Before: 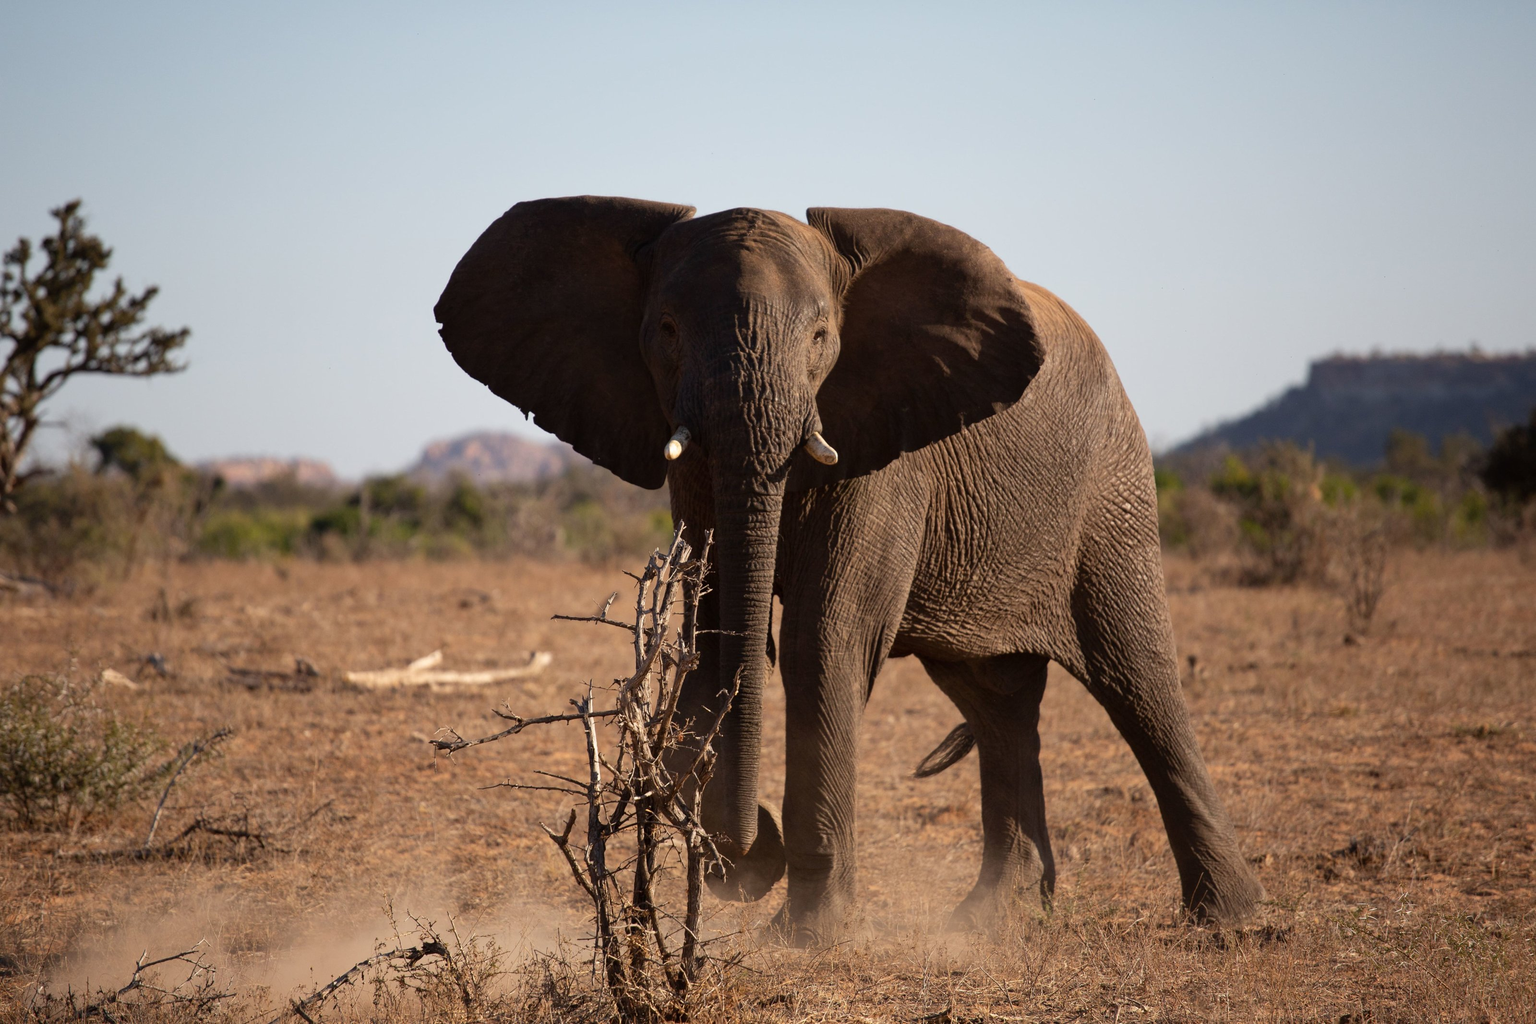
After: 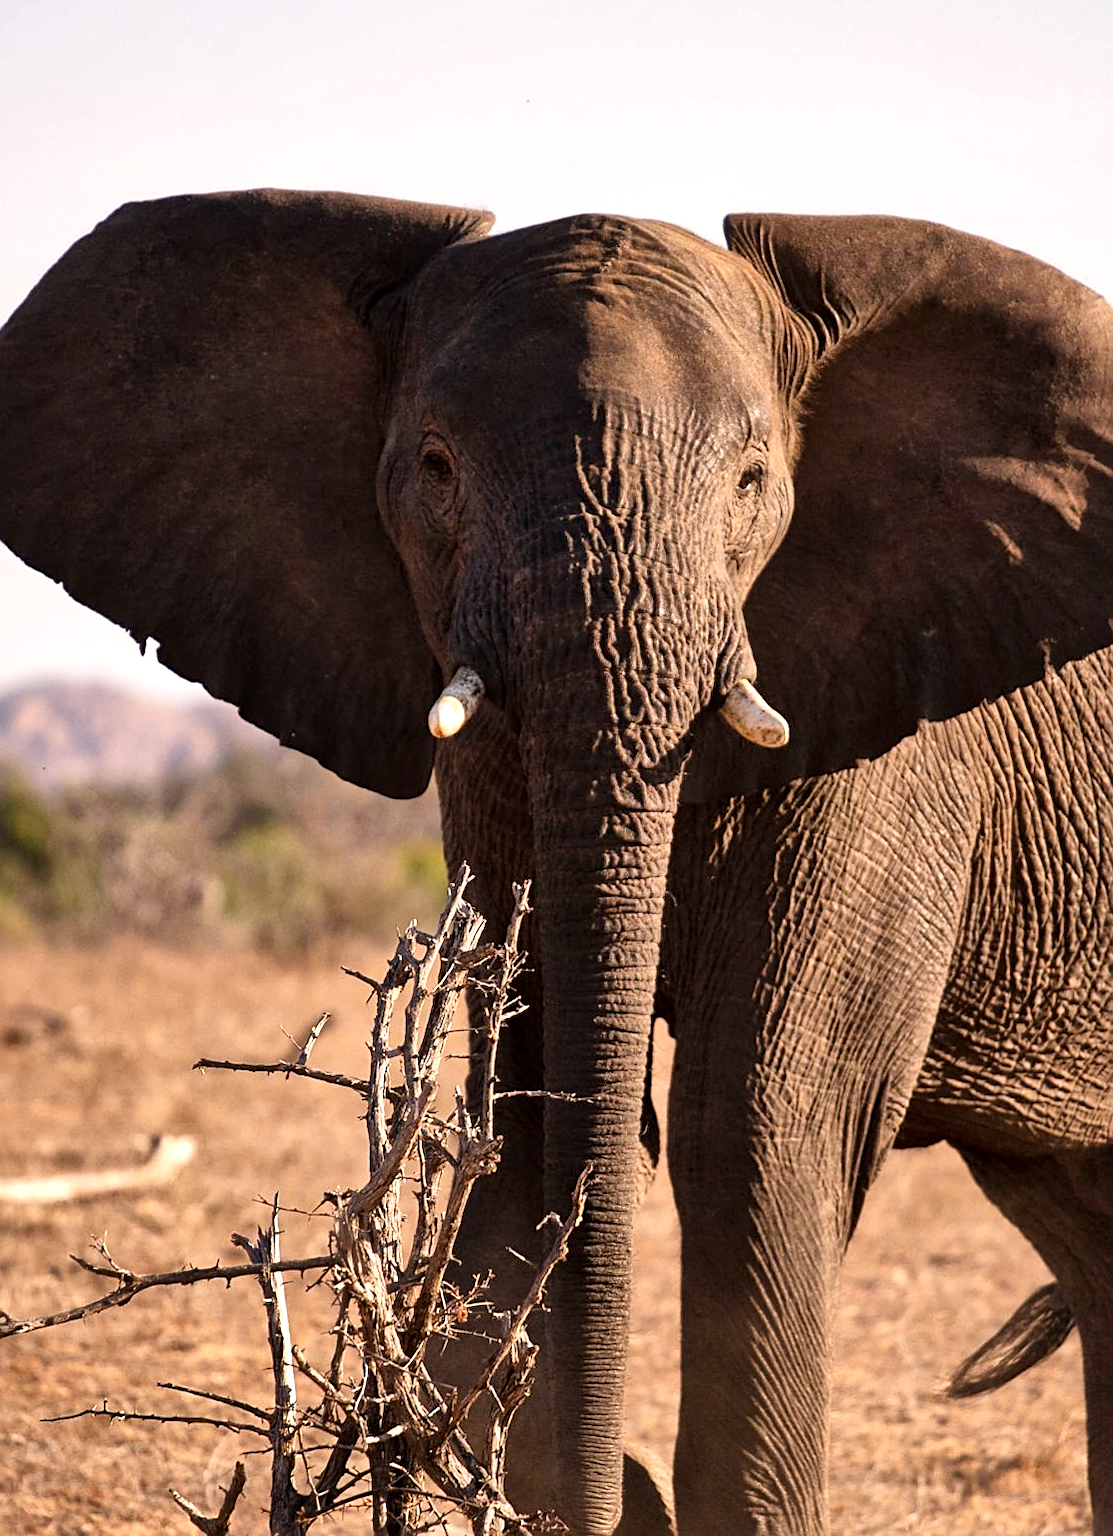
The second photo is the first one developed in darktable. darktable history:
contrast brightness saturation: saturation -0.063
shadows and highlights: soften with gaussian
sharpen: on, module defaults
exposure: exposure 0.605 EV, compensate highlight preservation false
local contrast: mode bilateral grid, contrast 21, coarseness 50, detail 141%, midtone range 0.2
tone curve: curves: ch0 [(0, 0) (0.071, 0.058) (0.266, 0.268) (0.498, 0.542) (0.766, 0.807) (1, 0.983)]; ch1 [(0, 0) (0.346, 0.307) (0.408, 0.387) (0.463, 0.465) (0.482, 0.493) (0.502, 0.499) (0.517, 0.502) (0.55, 0.548) (0.597, 0.61) (0.651, 0.698) (1, 1)]; ch2 [(0, 0) (0.346, 0.34) (0.434, 0.46) (0.485, 0.494) (0.5, 0.498) (0.517, 0.506) (0.526, 0.539) (0.583, 0.603) (0.625, 0.659) (1, 1)], preserve colors none
color correction: highlights a* 5.75, highlights b* 4.83
crop and rotate: left 29.836%, top 10.249%, right 35.247%, bottom 17.486%
